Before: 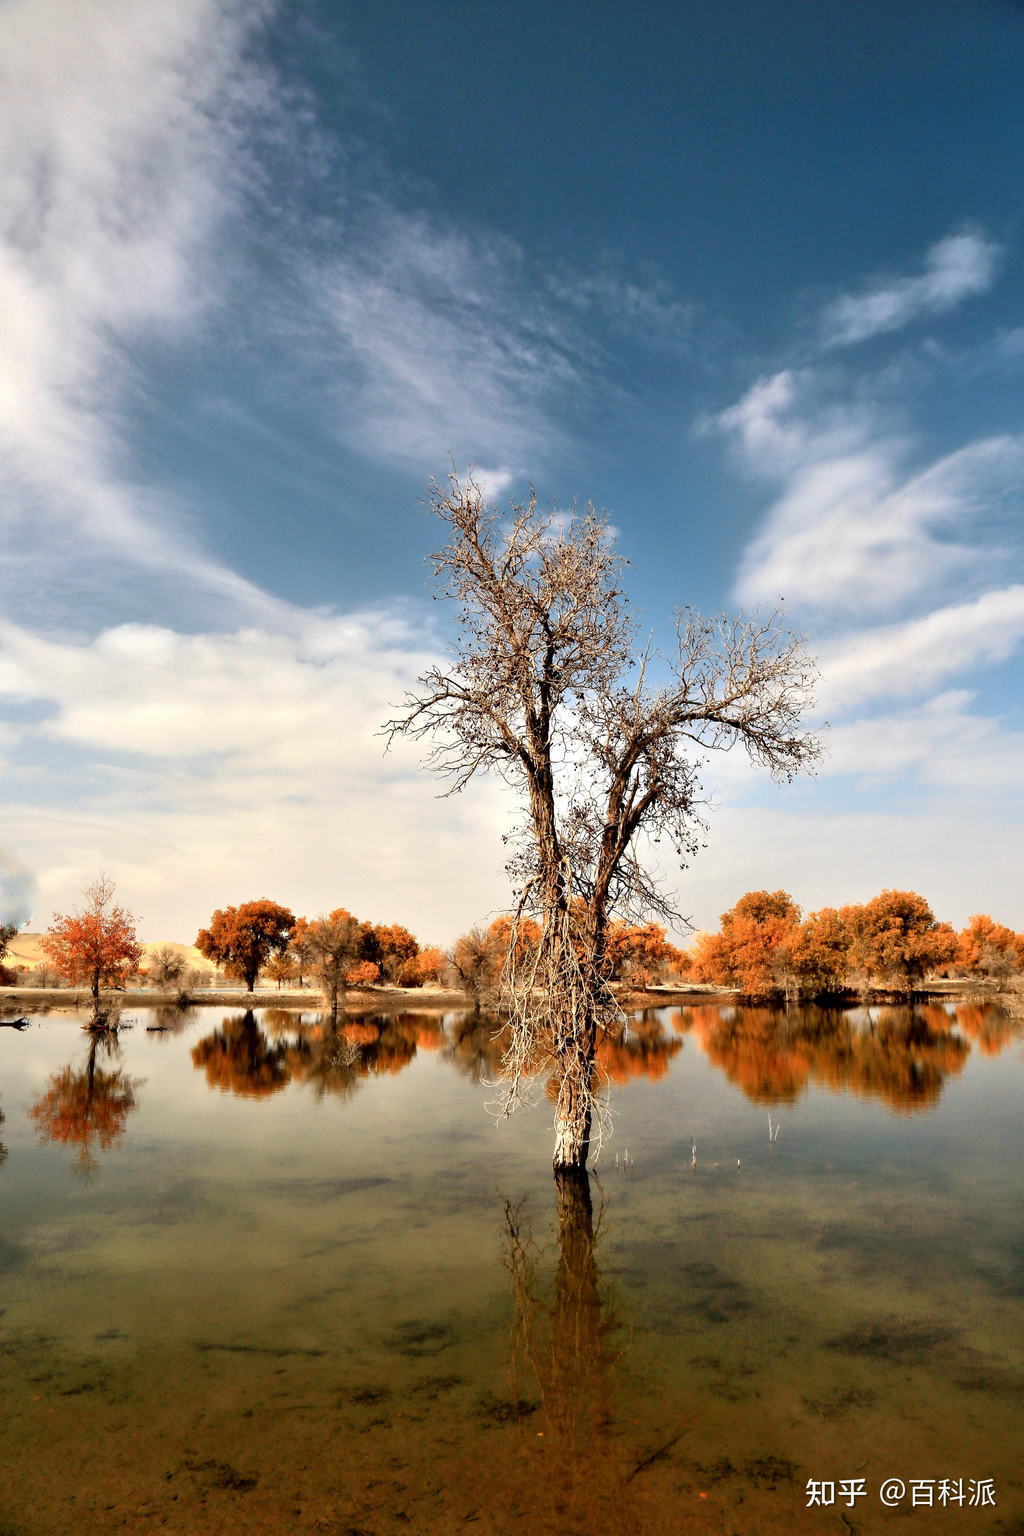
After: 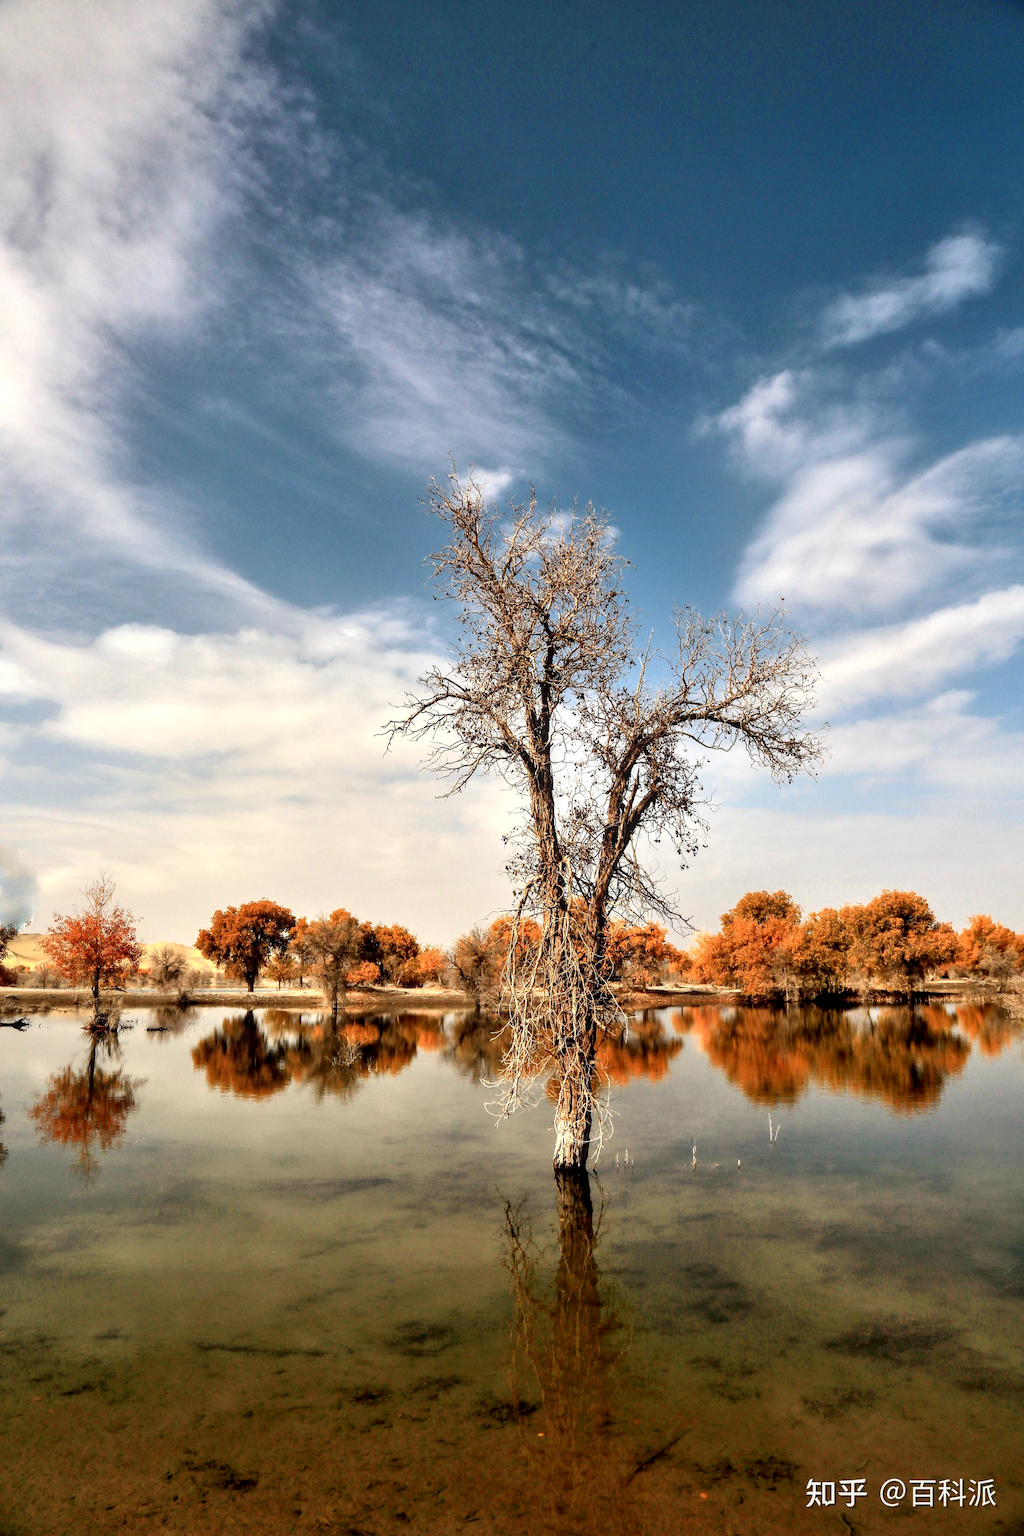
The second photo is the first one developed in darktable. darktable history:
local contrast: detail 130%
white balance: emerald 1
